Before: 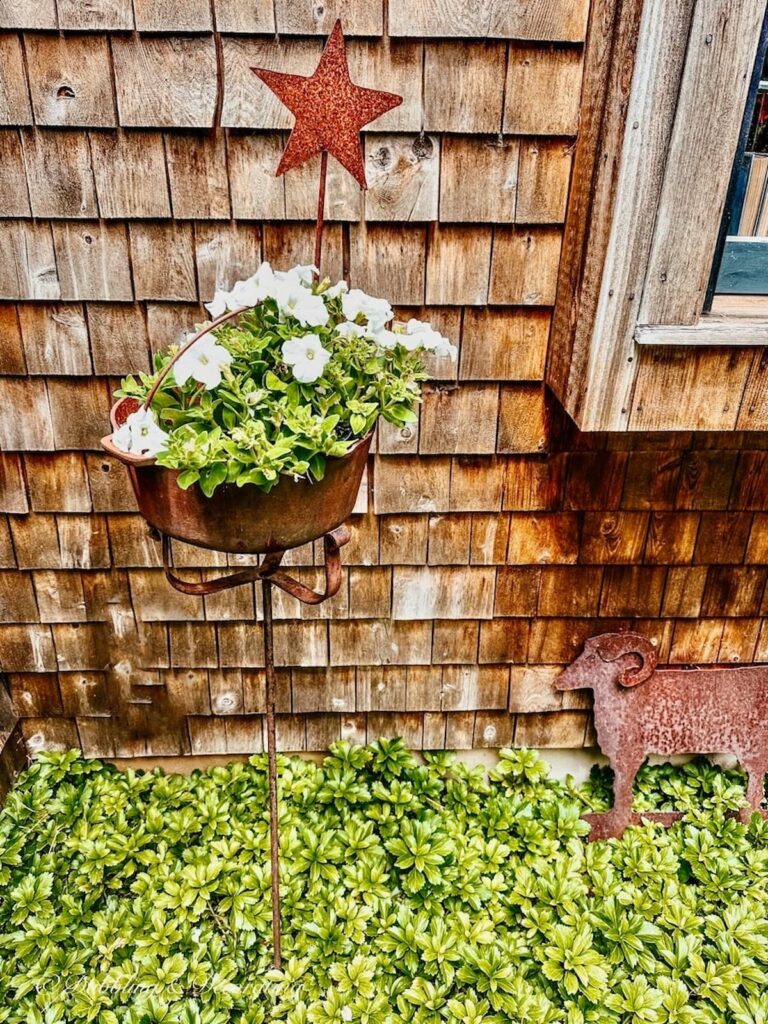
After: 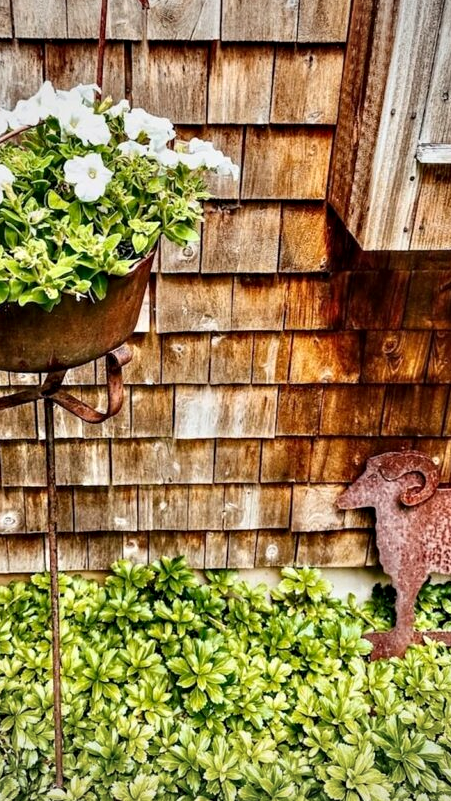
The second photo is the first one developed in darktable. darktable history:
vignetting: fall-off radius 63.93%
crop and rotate: left 28.427%, top 17.715%, right 12.741%, bottom 4.001%
contrast equalizer: octaves 7, y [[0.528 ×6], [0.514 ×6], [0.362 ×6], [0 ×6], [0 ×6]]
